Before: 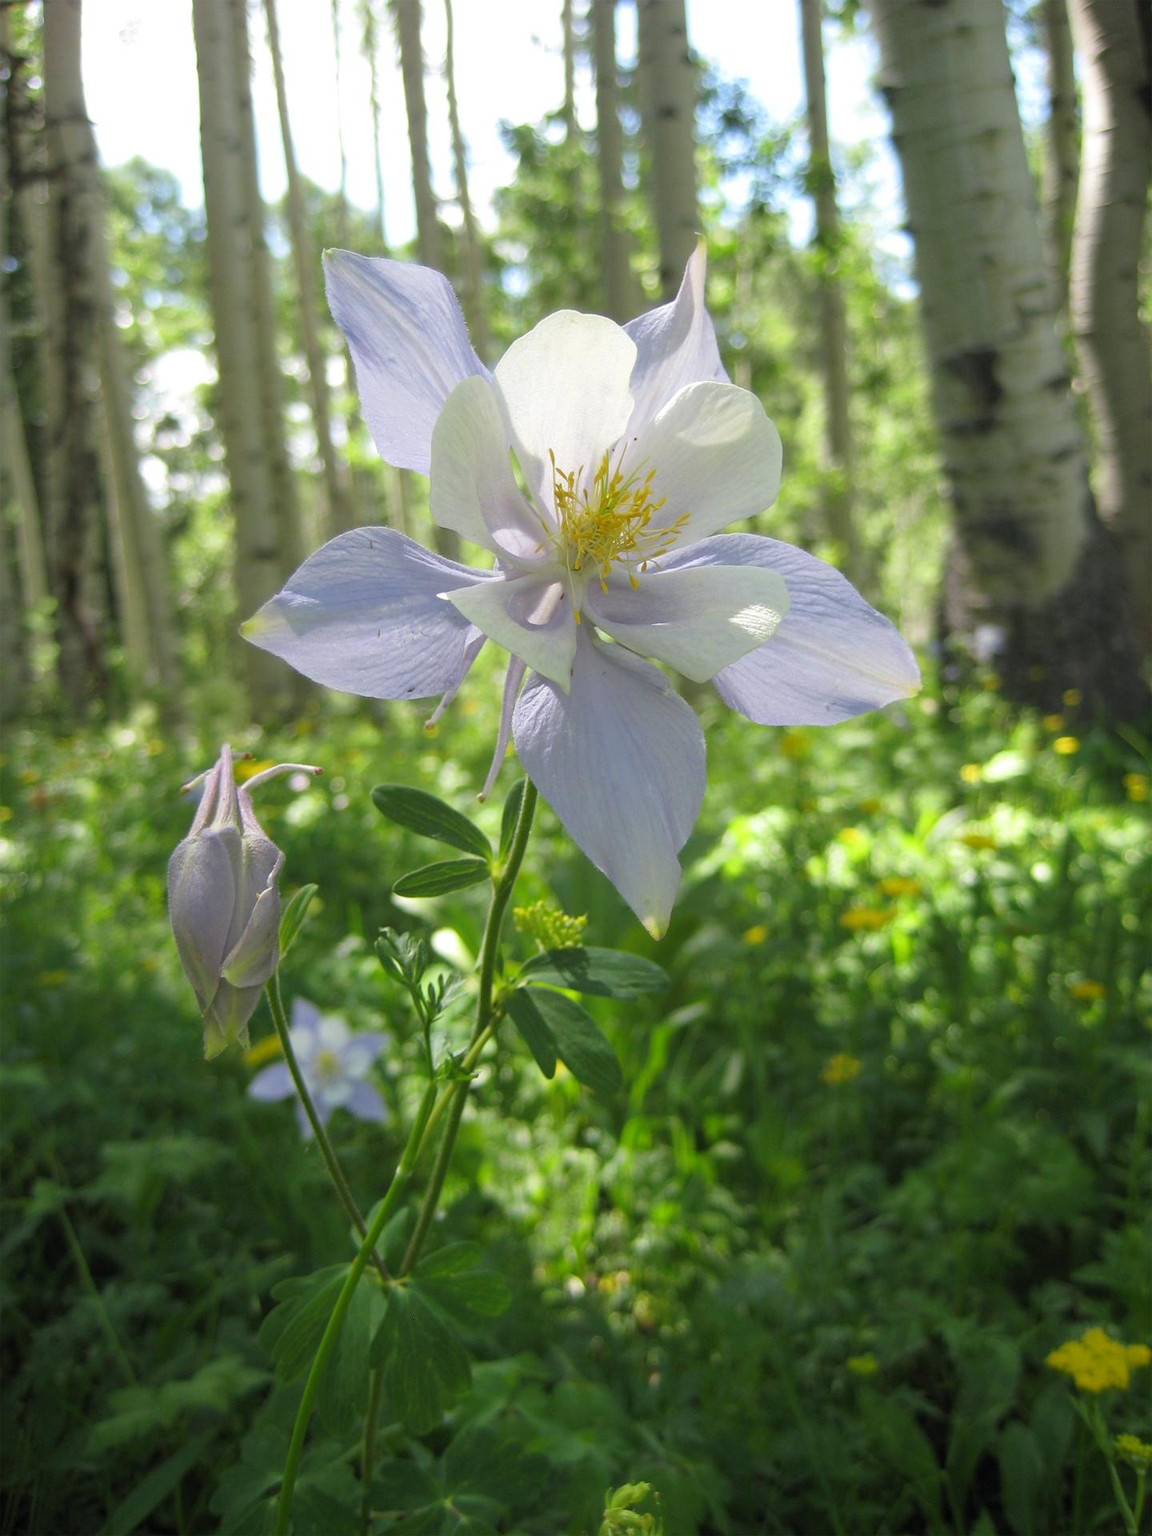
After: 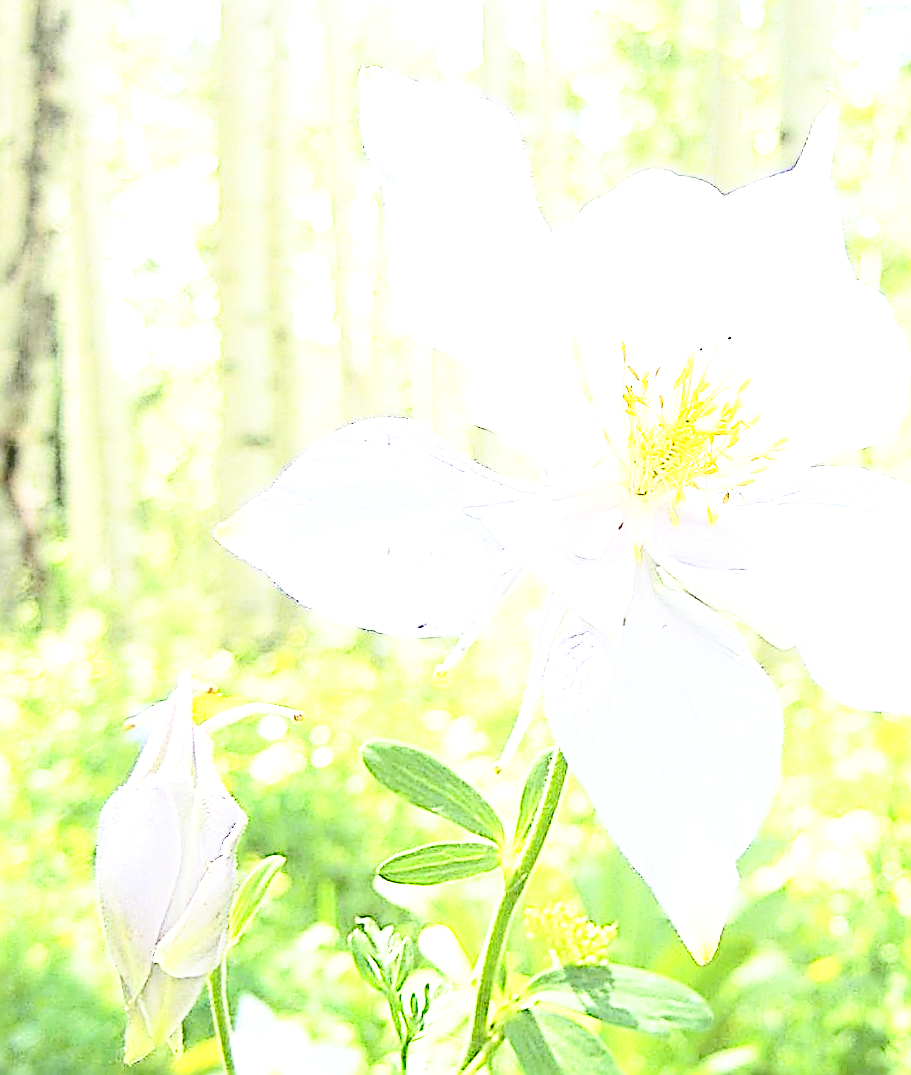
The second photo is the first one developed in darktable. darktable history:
contrast brightness saturation: contrast 0.275
base curve: curves: ch0 [(0, 0) (0.028, 0.03) (0.121, 0.232) (0.46, 0.748) (0.859, 0.968) (1, 1)], preserve colors none
sharpen: amount 1.871
crop and rotate: angle -5.1°, left 2.107%, top 7.03%, right 27.35%, bottom 30.537%
exposure: black level correction 0, exposure 2.096 EV, compensate highlight preservation false
